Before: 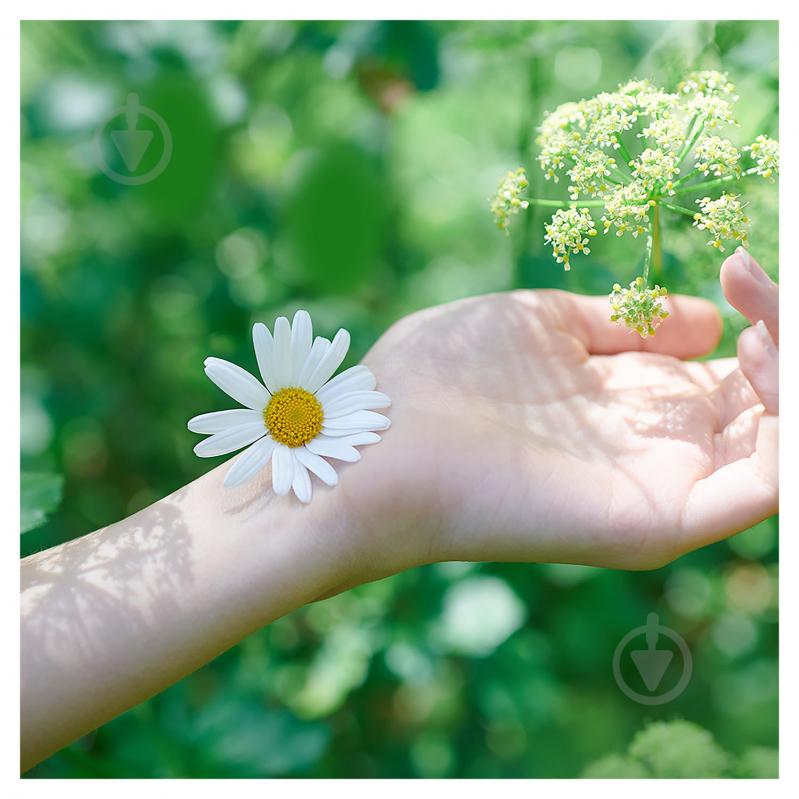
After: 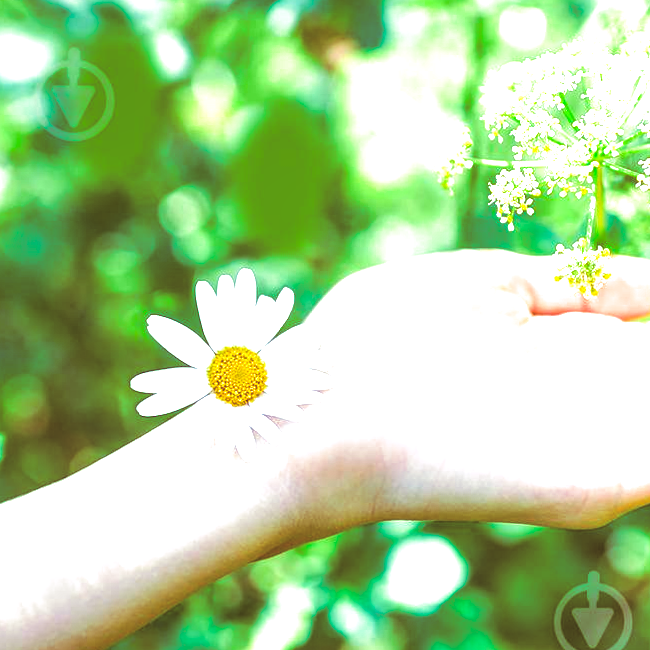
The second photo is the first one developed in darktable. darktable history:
exposure: exposure 1.137 EV, compensate highlight preservation false
rotate and perspective: rotation 0.174°, lens shift (vertical) 0.013, lens shift (horizontal) 0.019, shear 0.001, automatic cropping original format, crop left 0.007, crop right 0.991, crop top 0.016, crop bottom 0.997
split-toning: on, module defaults
crop and rotate: left 7.196%, top 4.574%, right 10.605%, bottom 13.178%
local contrast: highlights 0%, shadows 0%, detail 133%
color balance rgb: perceptual saturation grading › global saturation 45%, perceptual saturation grading › highlights -25%, perceptual saturation grading › shadows 50%, perceptual brilliance grading › global brilliance 3%, global vibrance 3%
